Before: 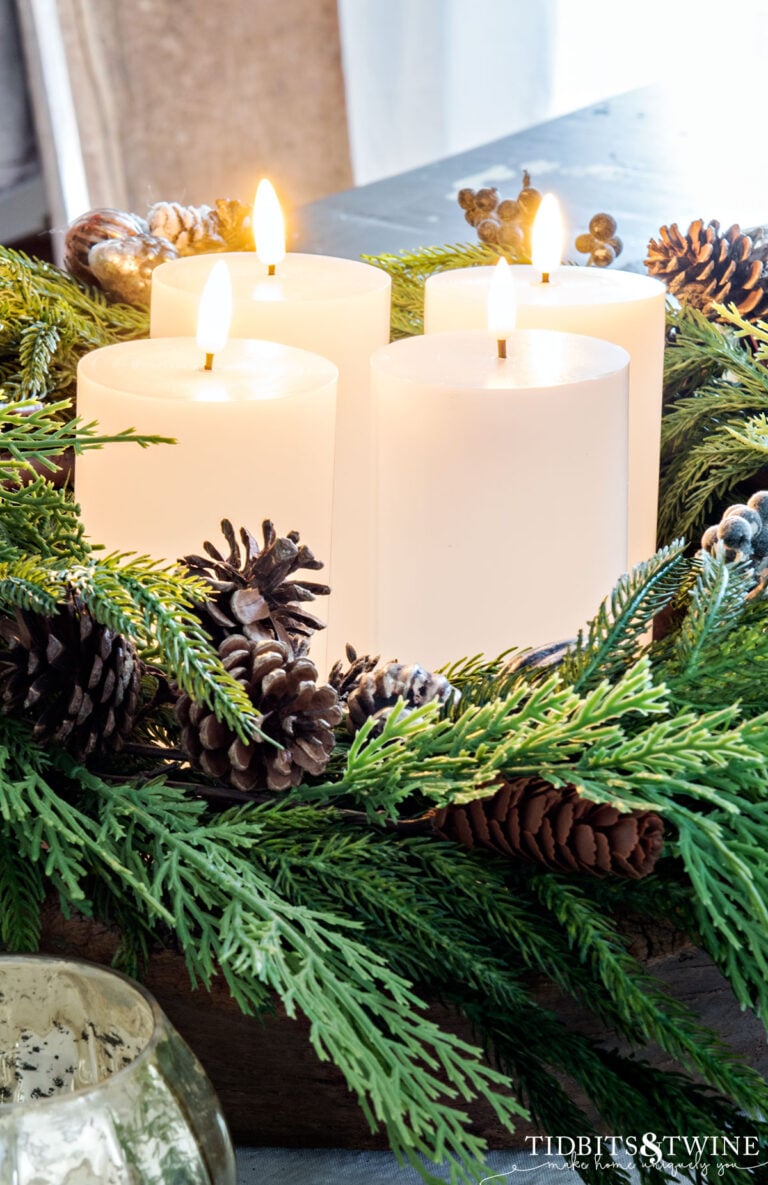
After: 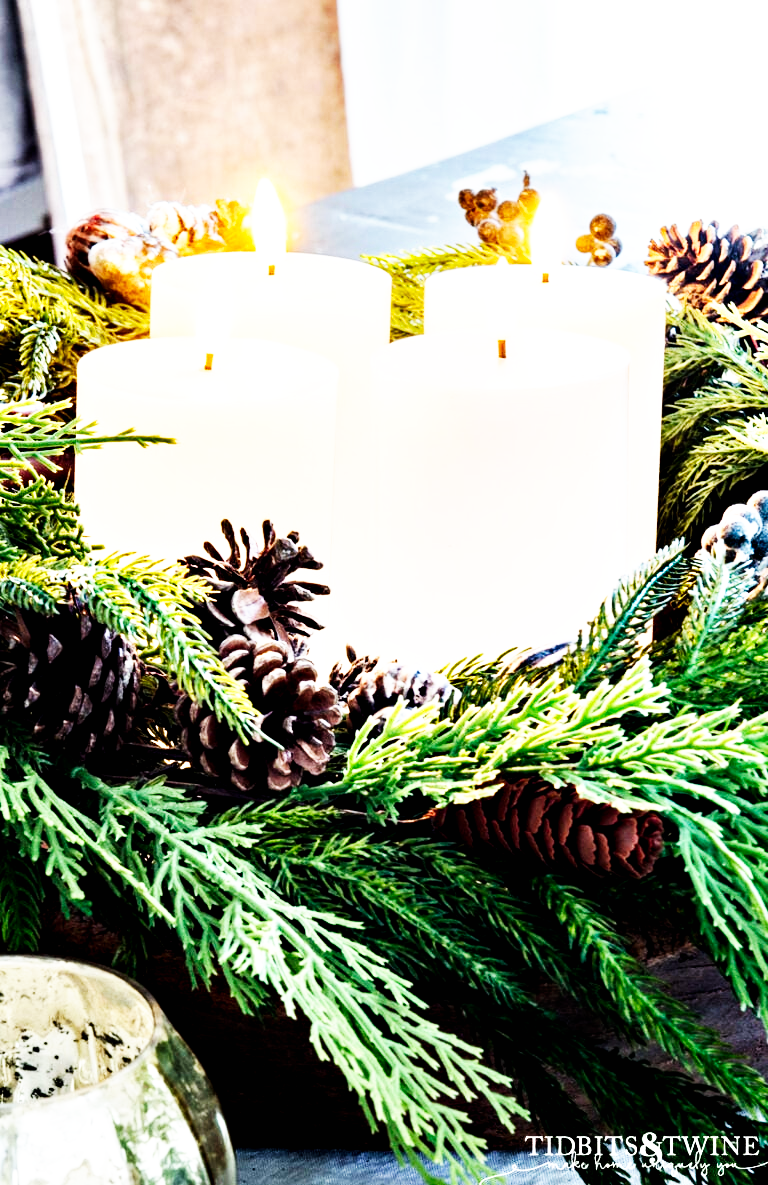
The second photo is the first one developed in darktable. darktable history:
base curve: curves: ch0 [(0, 0) (0.007, 0.004) (0.027, 0.03) (0.046, 0.07) (0.207, 0.54) (0.442, 0.872) (0.673, 0.972) (1, 1)], preserve colors none
contrast equalizer: octaves 7, y [[0.6 ×6], [0.55 ×6], [0 ×6], [0 ×6], [0 ×6]]
